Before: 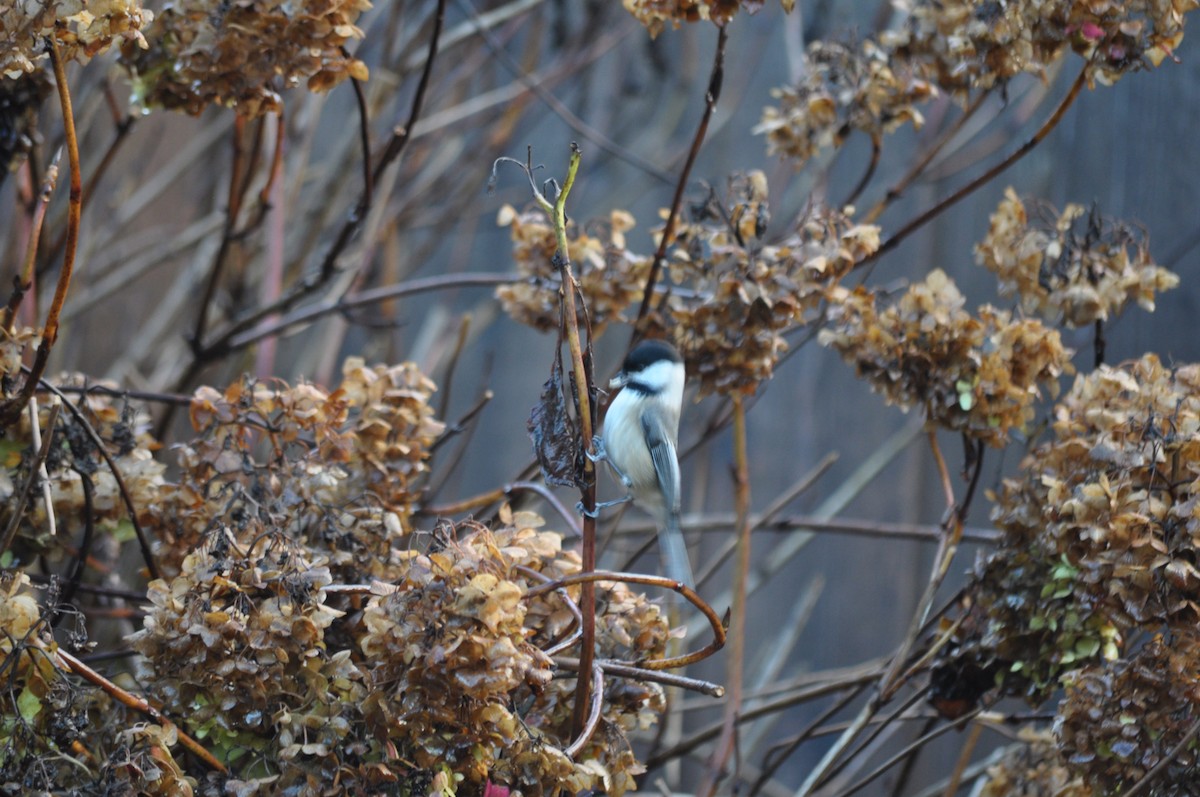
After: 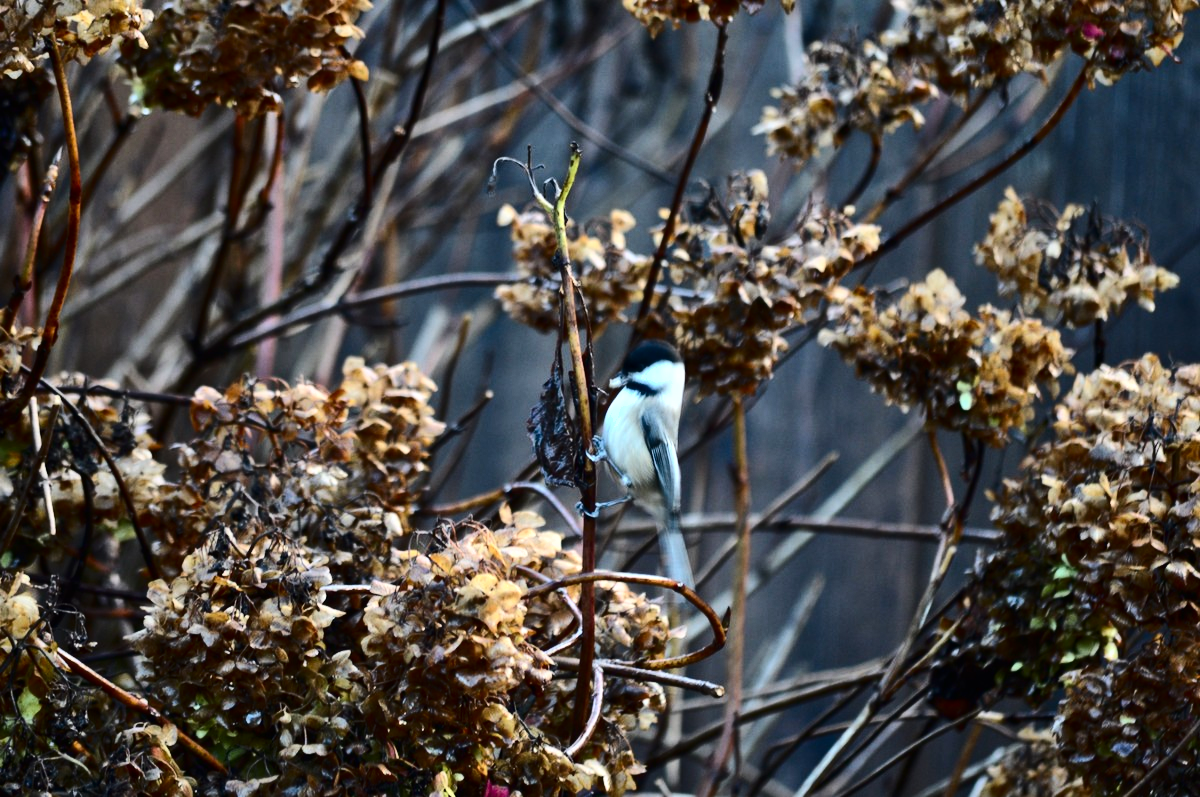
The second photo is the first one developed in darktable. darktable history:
tone equalizer: -8 EV -0.419 EV, -7 EV -0.395 EV, -6 EV -0.327 EV, -5 EV -0.235 EV, -3 EV 0.203 EV, -2 EV 0.318 EV, -1 EV 0.402 EV, +0 EV 0.391 EV, edges refinement/feathering 500, mask exposure compensation -1.57 EV, preserve details no
contrast brightness saturation: contrast 0.337, brightness -0.085, saturation 0.174
shadows and highlights: shadows 9.17, white point adjustment 0.962, highlights -39.8
